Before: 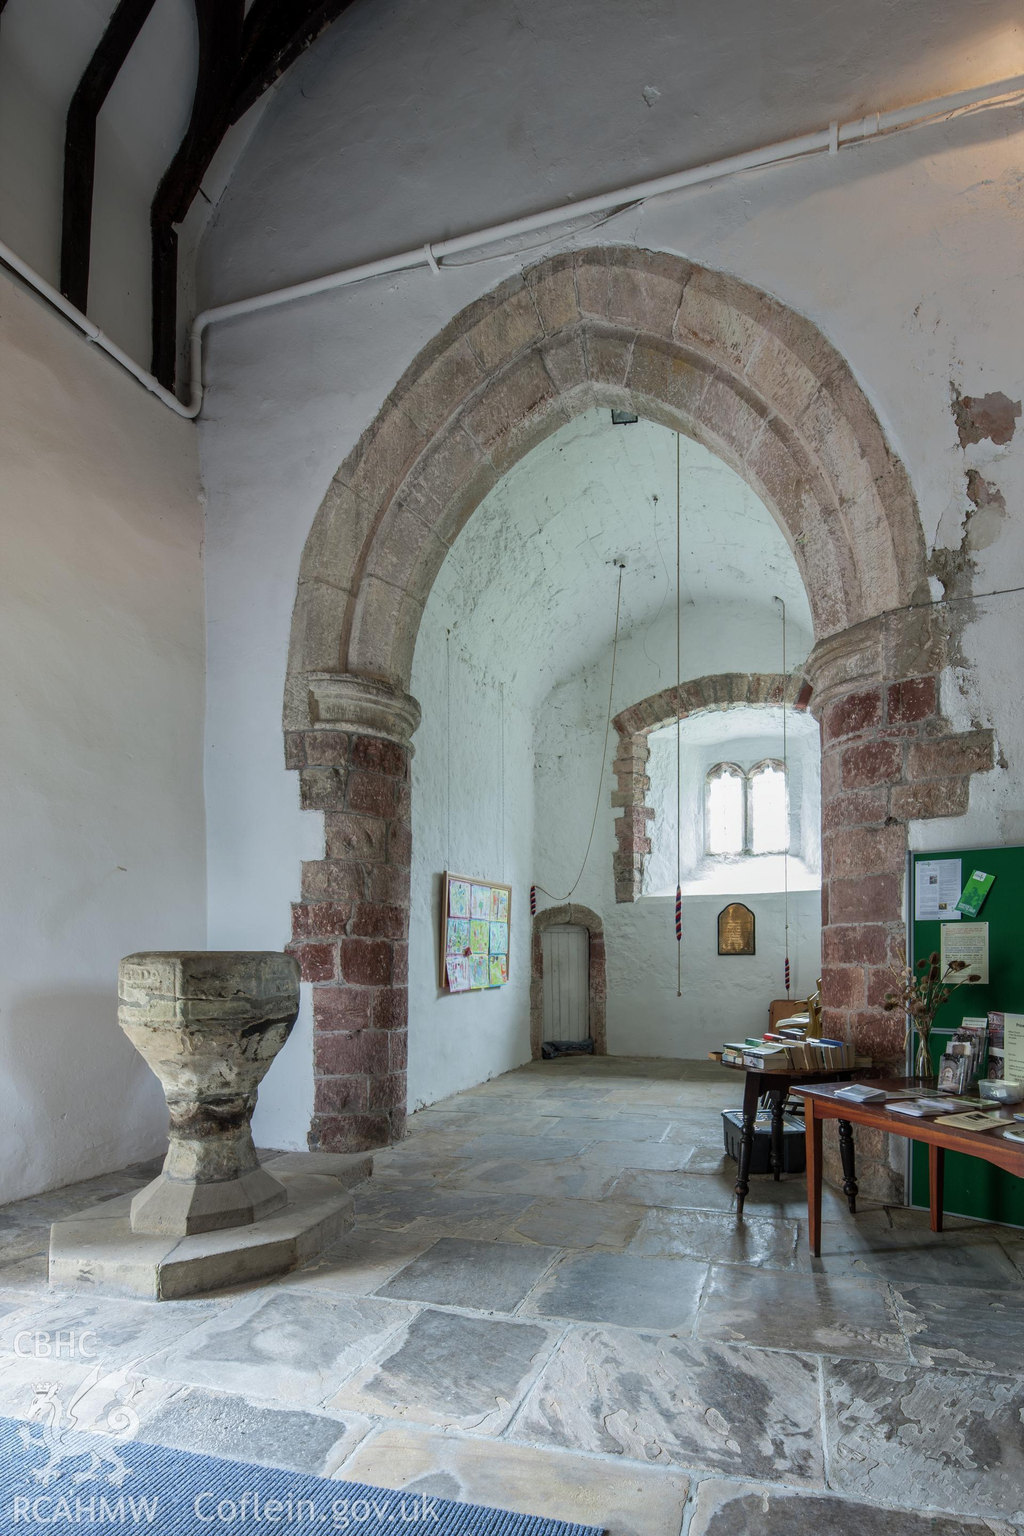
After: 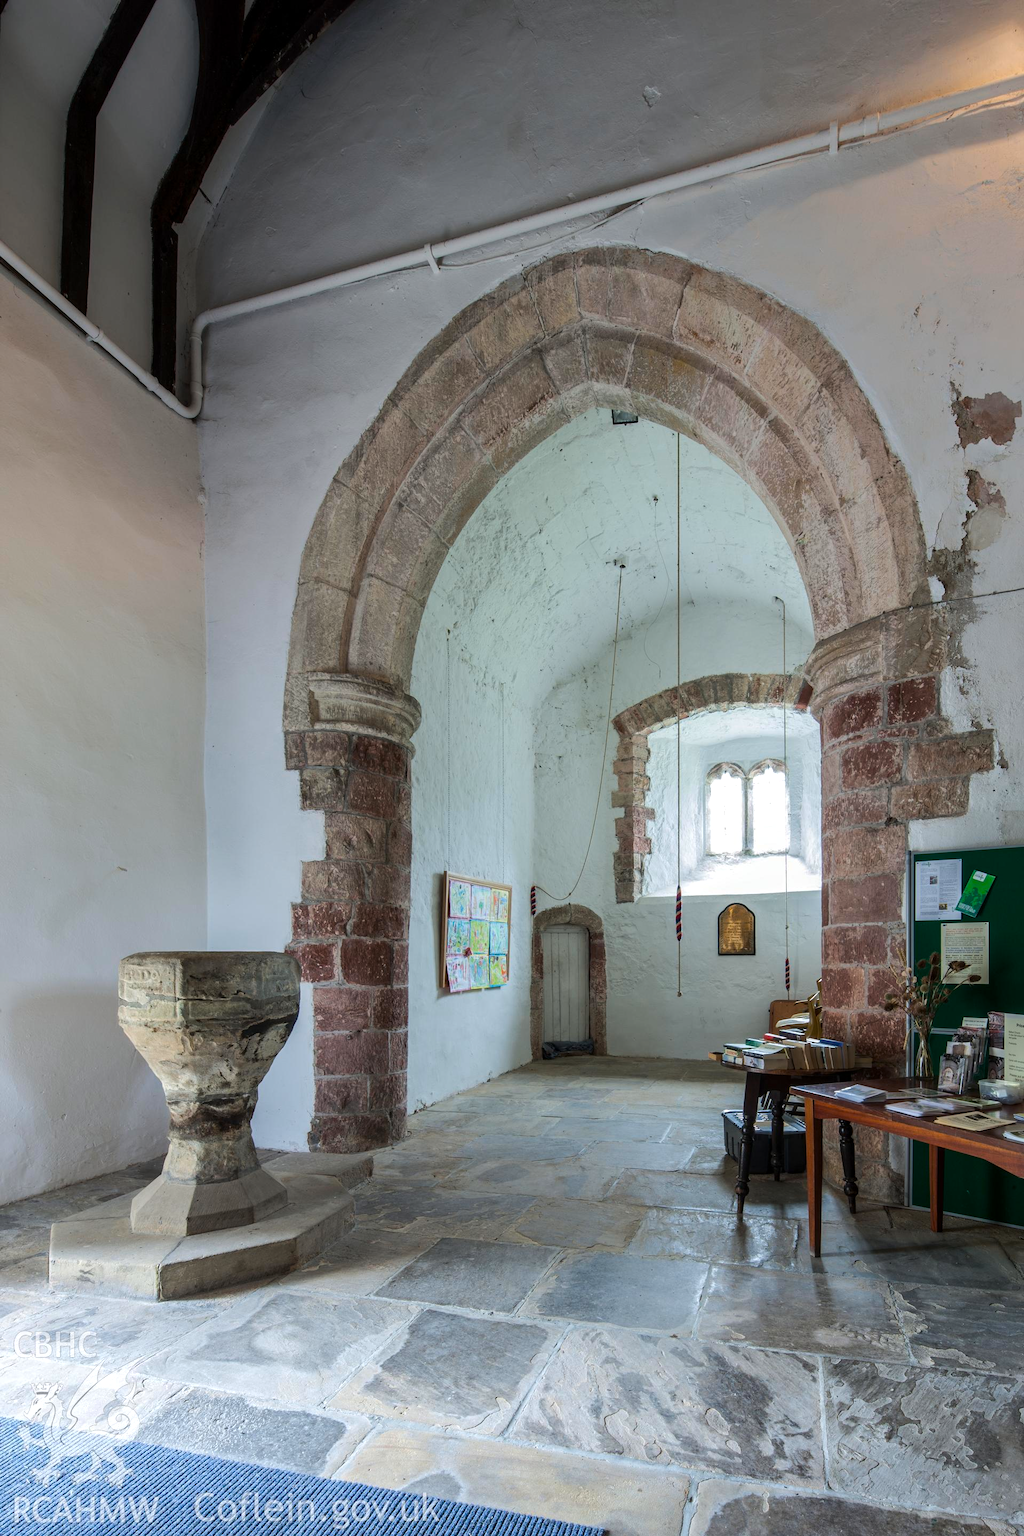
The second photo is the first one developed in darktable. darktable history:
color balance rgb: power › luminance -3.653%, power › hue 141.57°, white fulcrum 1.01 EV, perceptual saturation grading › global saturation 8.824%, perceptual brilliance grading › highlights 6.466%, perceptual brilliance grading › mid-tones 16.378%, perceptual brilliance grading › shadows -5.312%, global vibrance 20%
